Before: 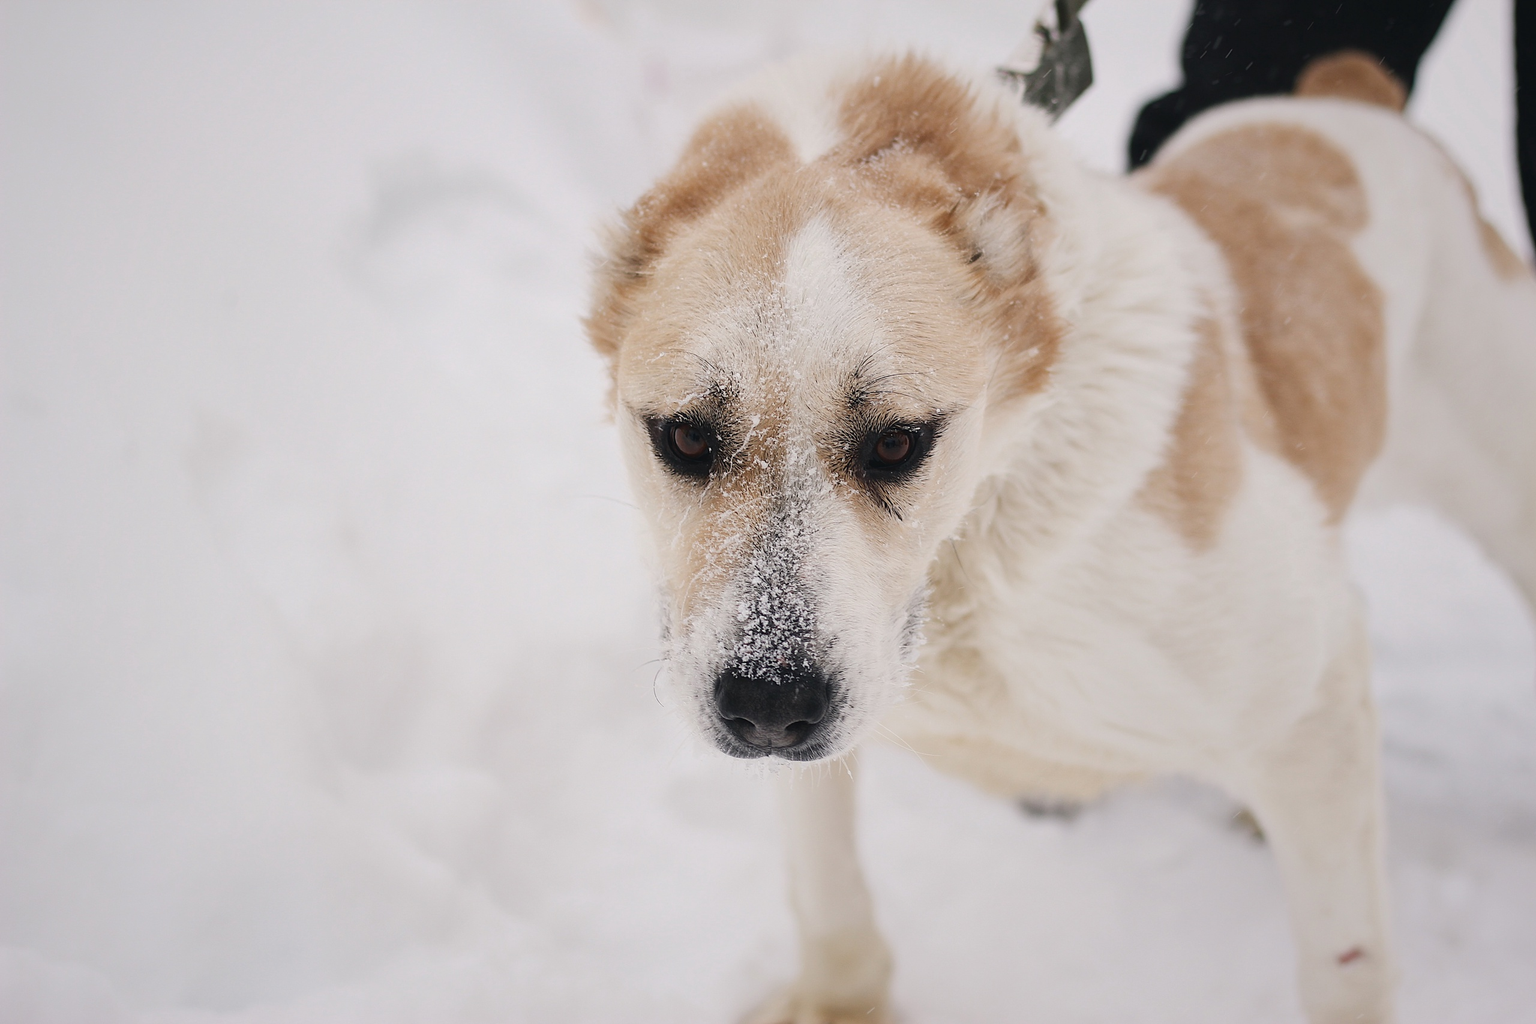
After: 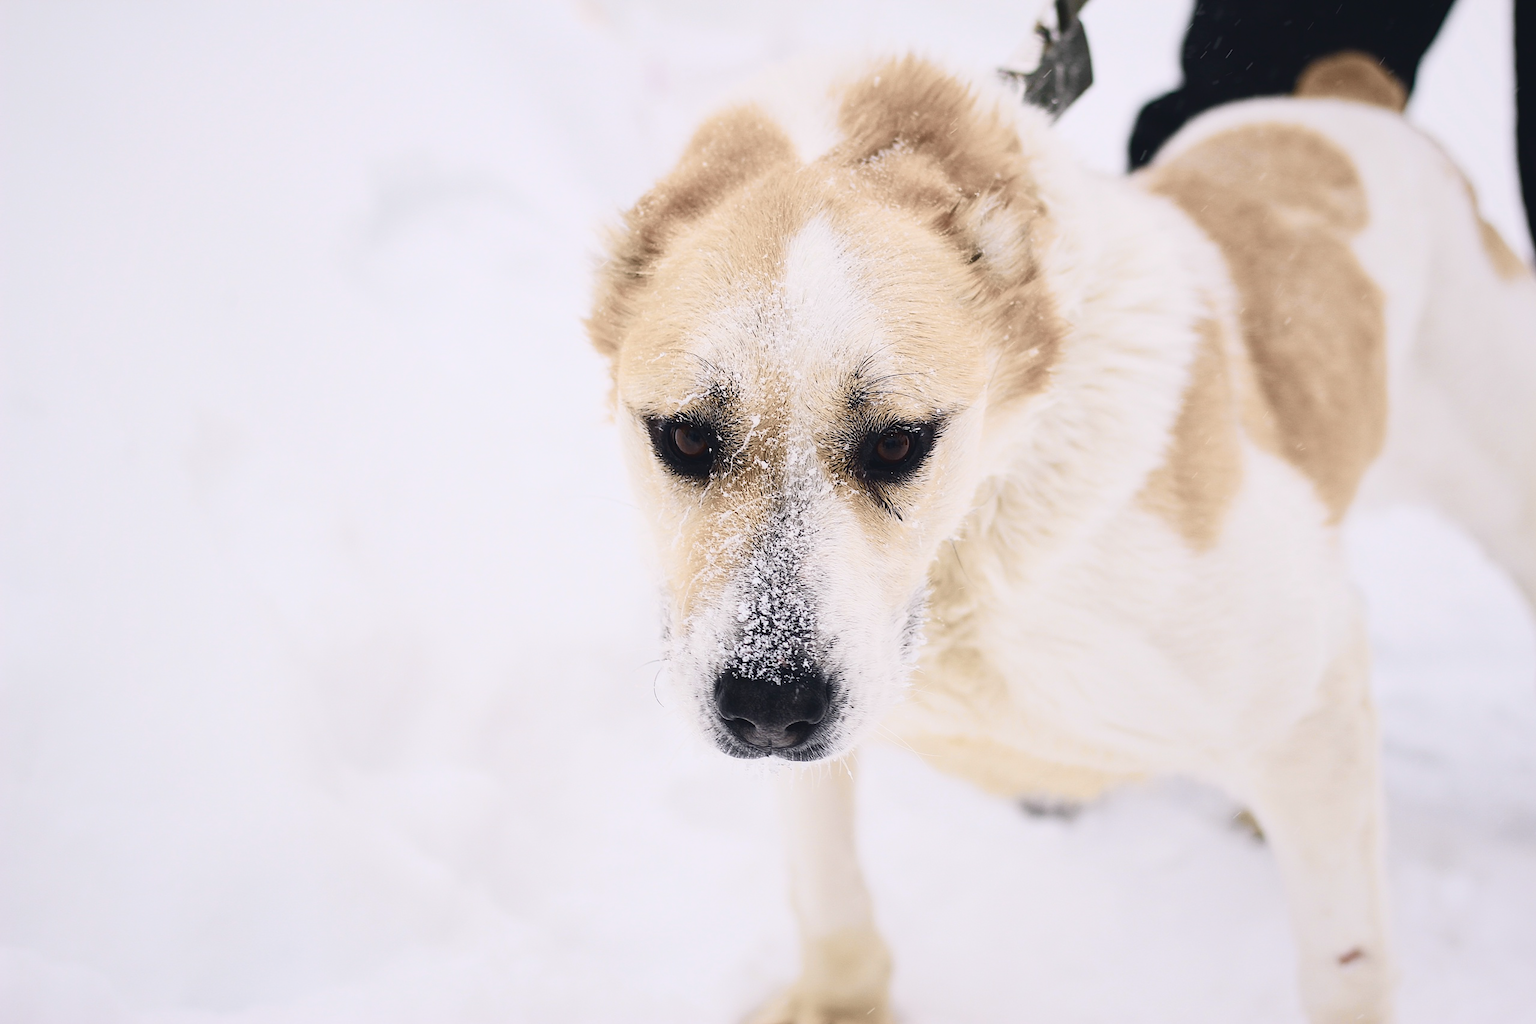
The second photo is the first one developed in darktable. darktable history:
tone curve: curves: ch0 [(0, 0.039) (0.104, 0.094) (0.285, 0.301) (0.673, 0.796) (0.845, 0.932) (0.994, 0.971)]; ch1 [(0, 0) (0.356, 0.385) (0.424, 0.405) (0.498, 0.502) (0.586, 0.57) (0.657, 0.642) (1, 1)]; ch2 [(0, 0) (0.424, 0.438) (0.46, 0.453) (0.515, 0.505) (0.557, 0.57) (0.612, 0.583) (0.722, 0.67) (1, 1)], color space Lab, independent channels, preserve colors none
